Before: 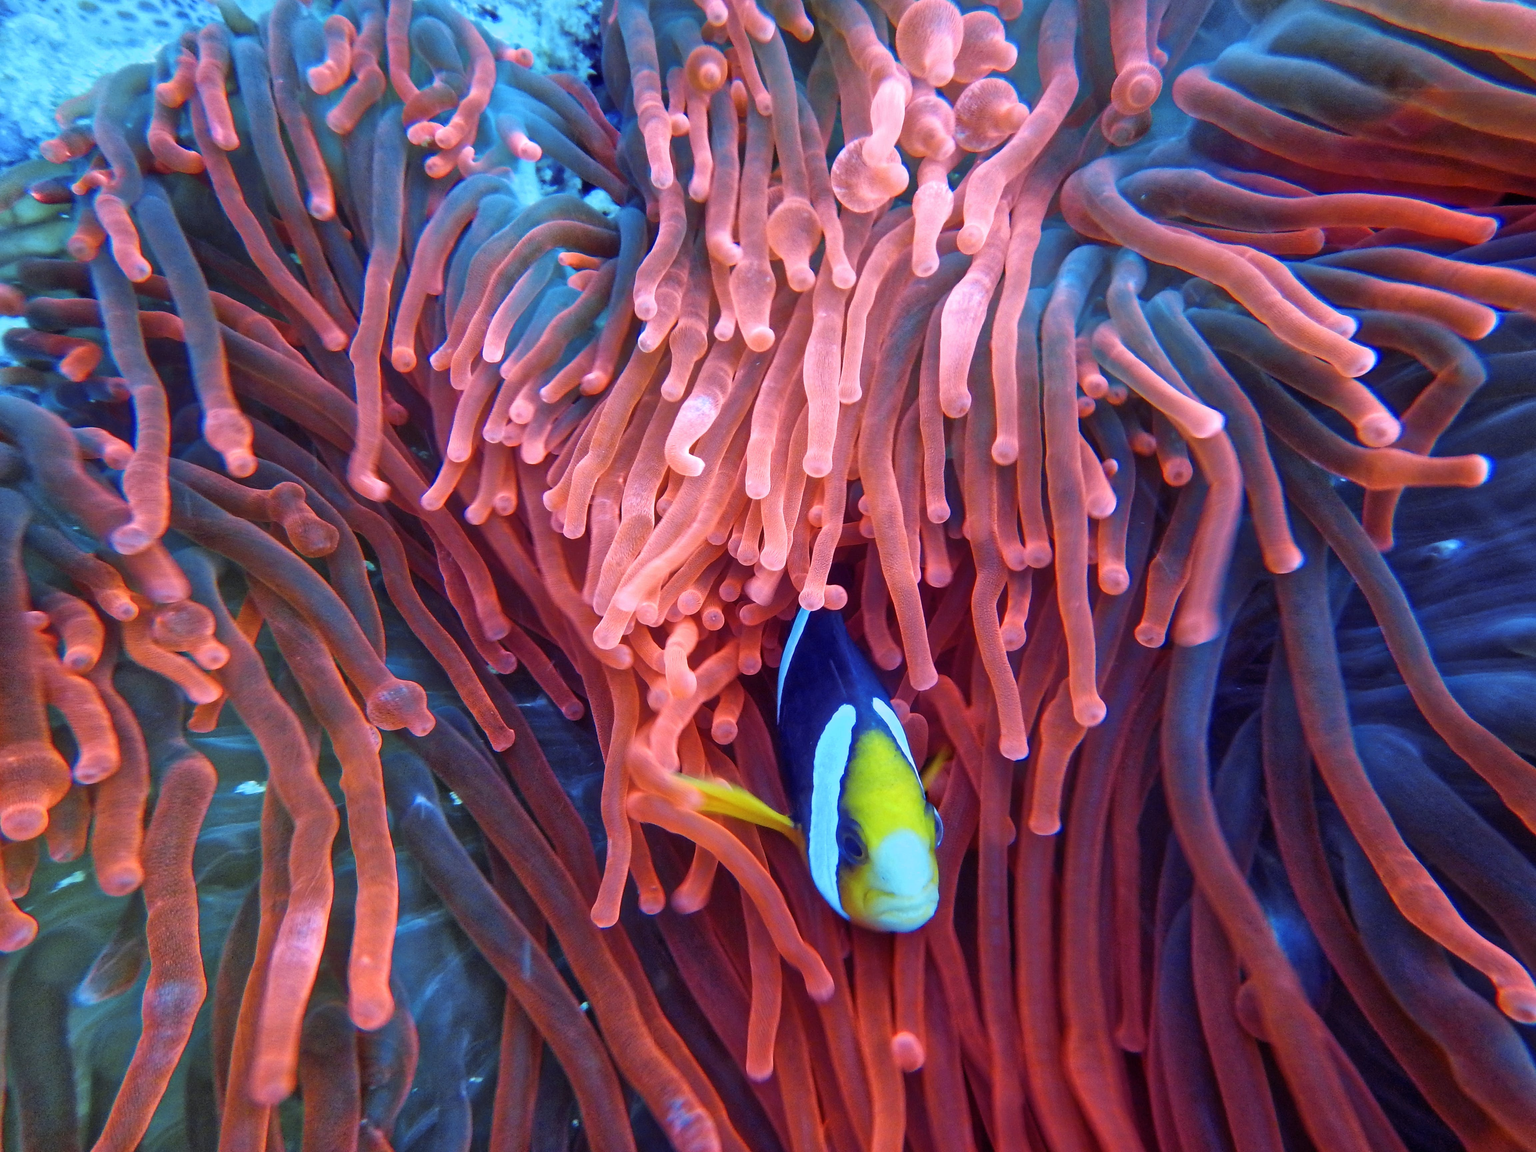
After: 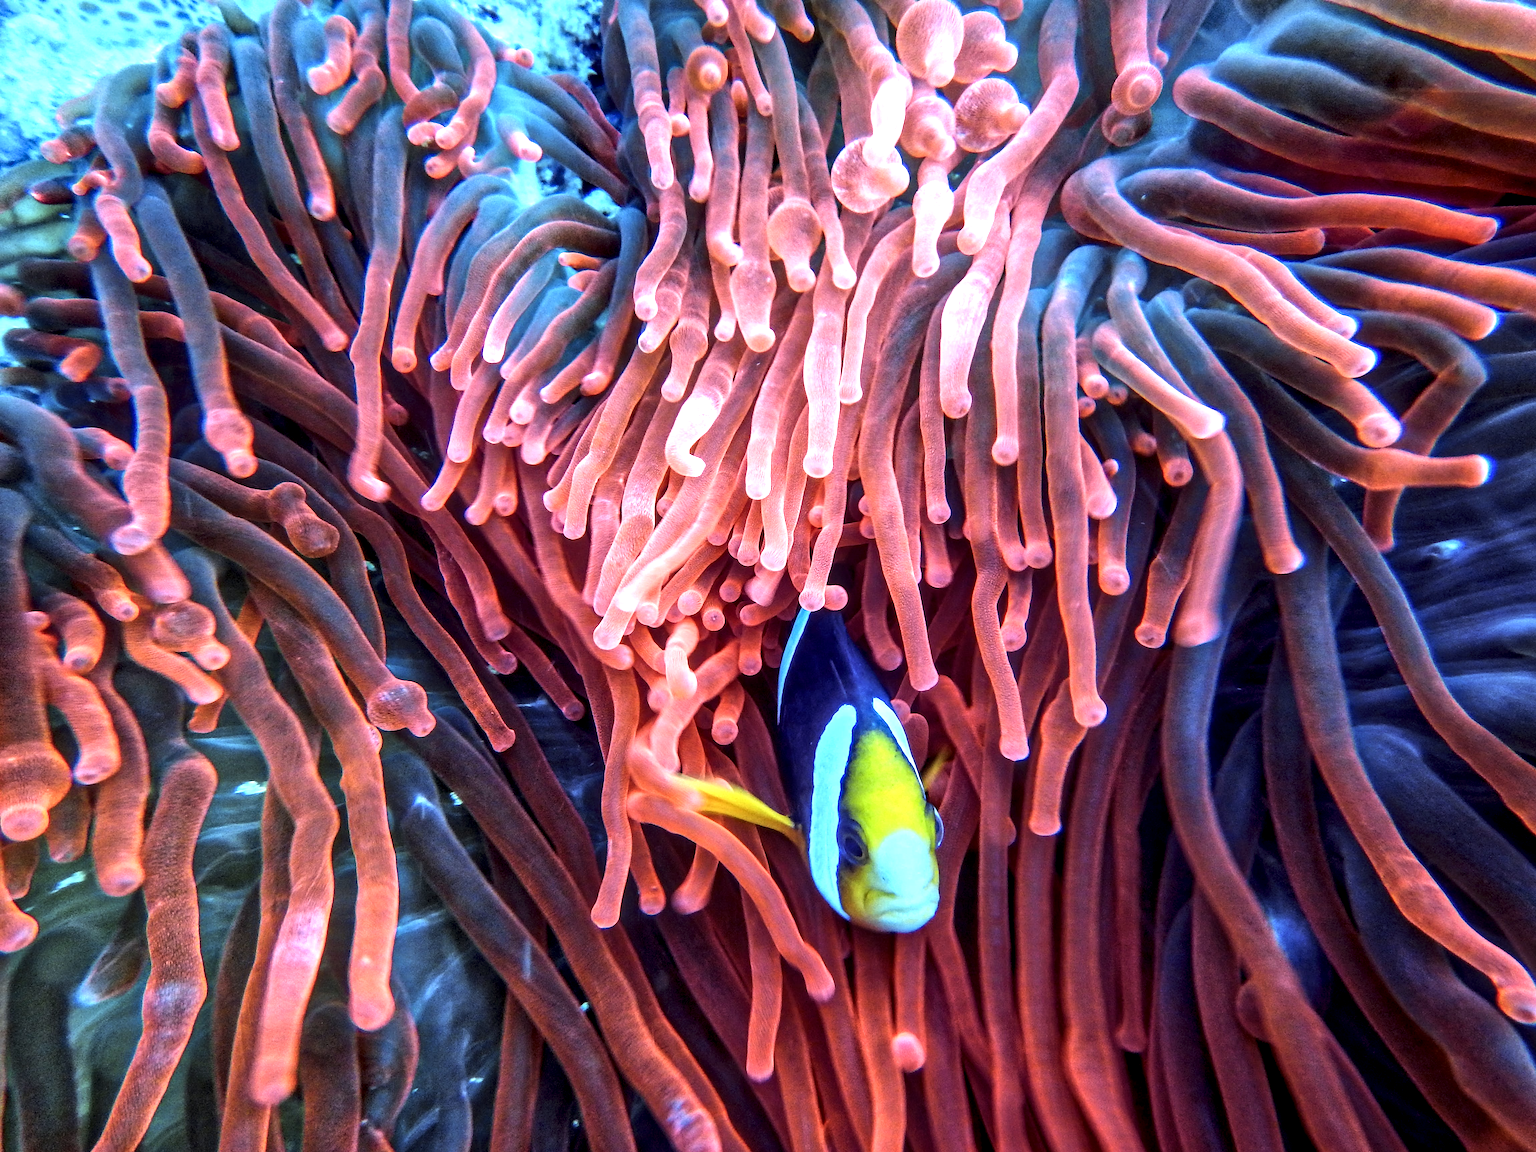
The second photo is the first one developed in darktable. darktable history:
tone equalizer: -8 EV -0.781 EV, -7 EV -0.736 EV, -6 EV -0.614 EV, -5 EV -0.394 EV, -3 EV 0.386 EV, -2 EV 0.6 EV, -1 EV 0.69 EV, +0 EV 0.729 EV, edges refinement/feathering 500, mask exposure compensation -1.57 EV, preserve details no
local contrast: detail 150%
